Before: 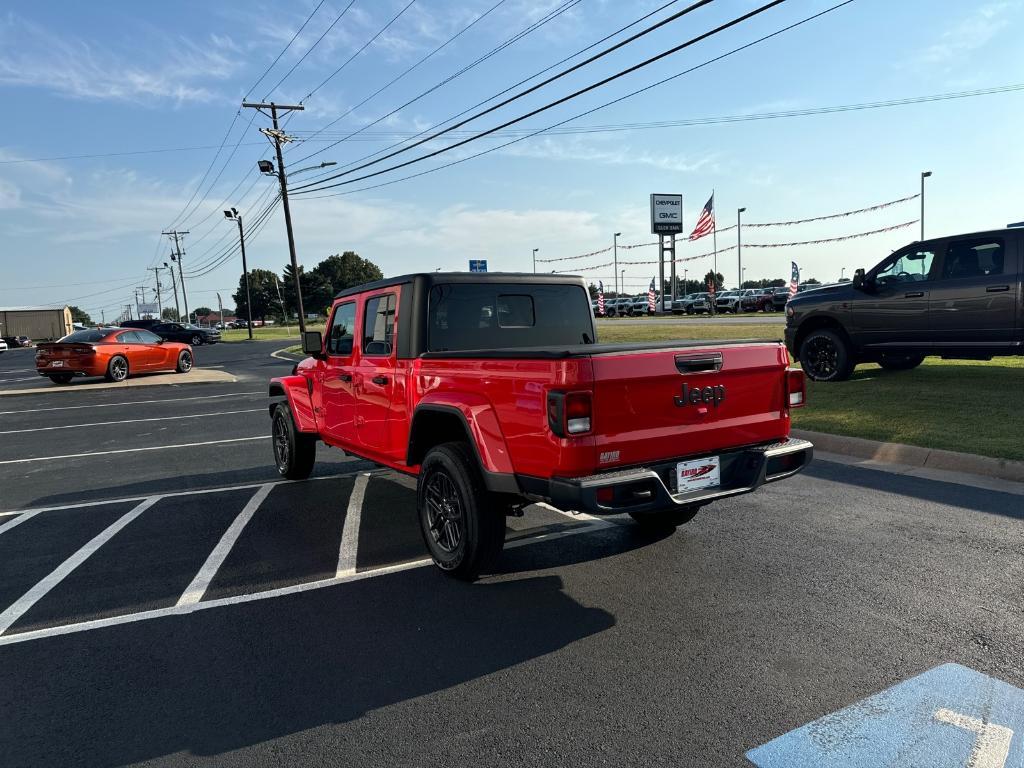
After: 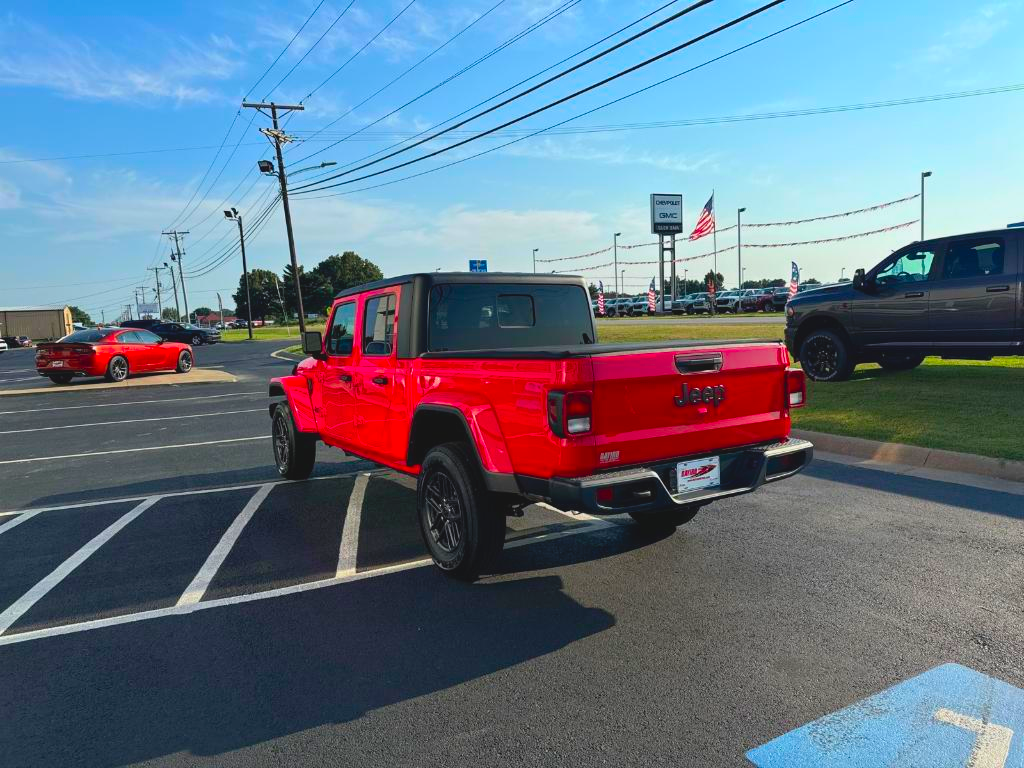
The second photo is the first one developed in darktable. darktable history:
color contrast: green-magenta contrast 1.69, blue-yellow contrast 1.49
contrast brightness saturation: contrast -0.1, brightness 0.05, saturation 0.08
